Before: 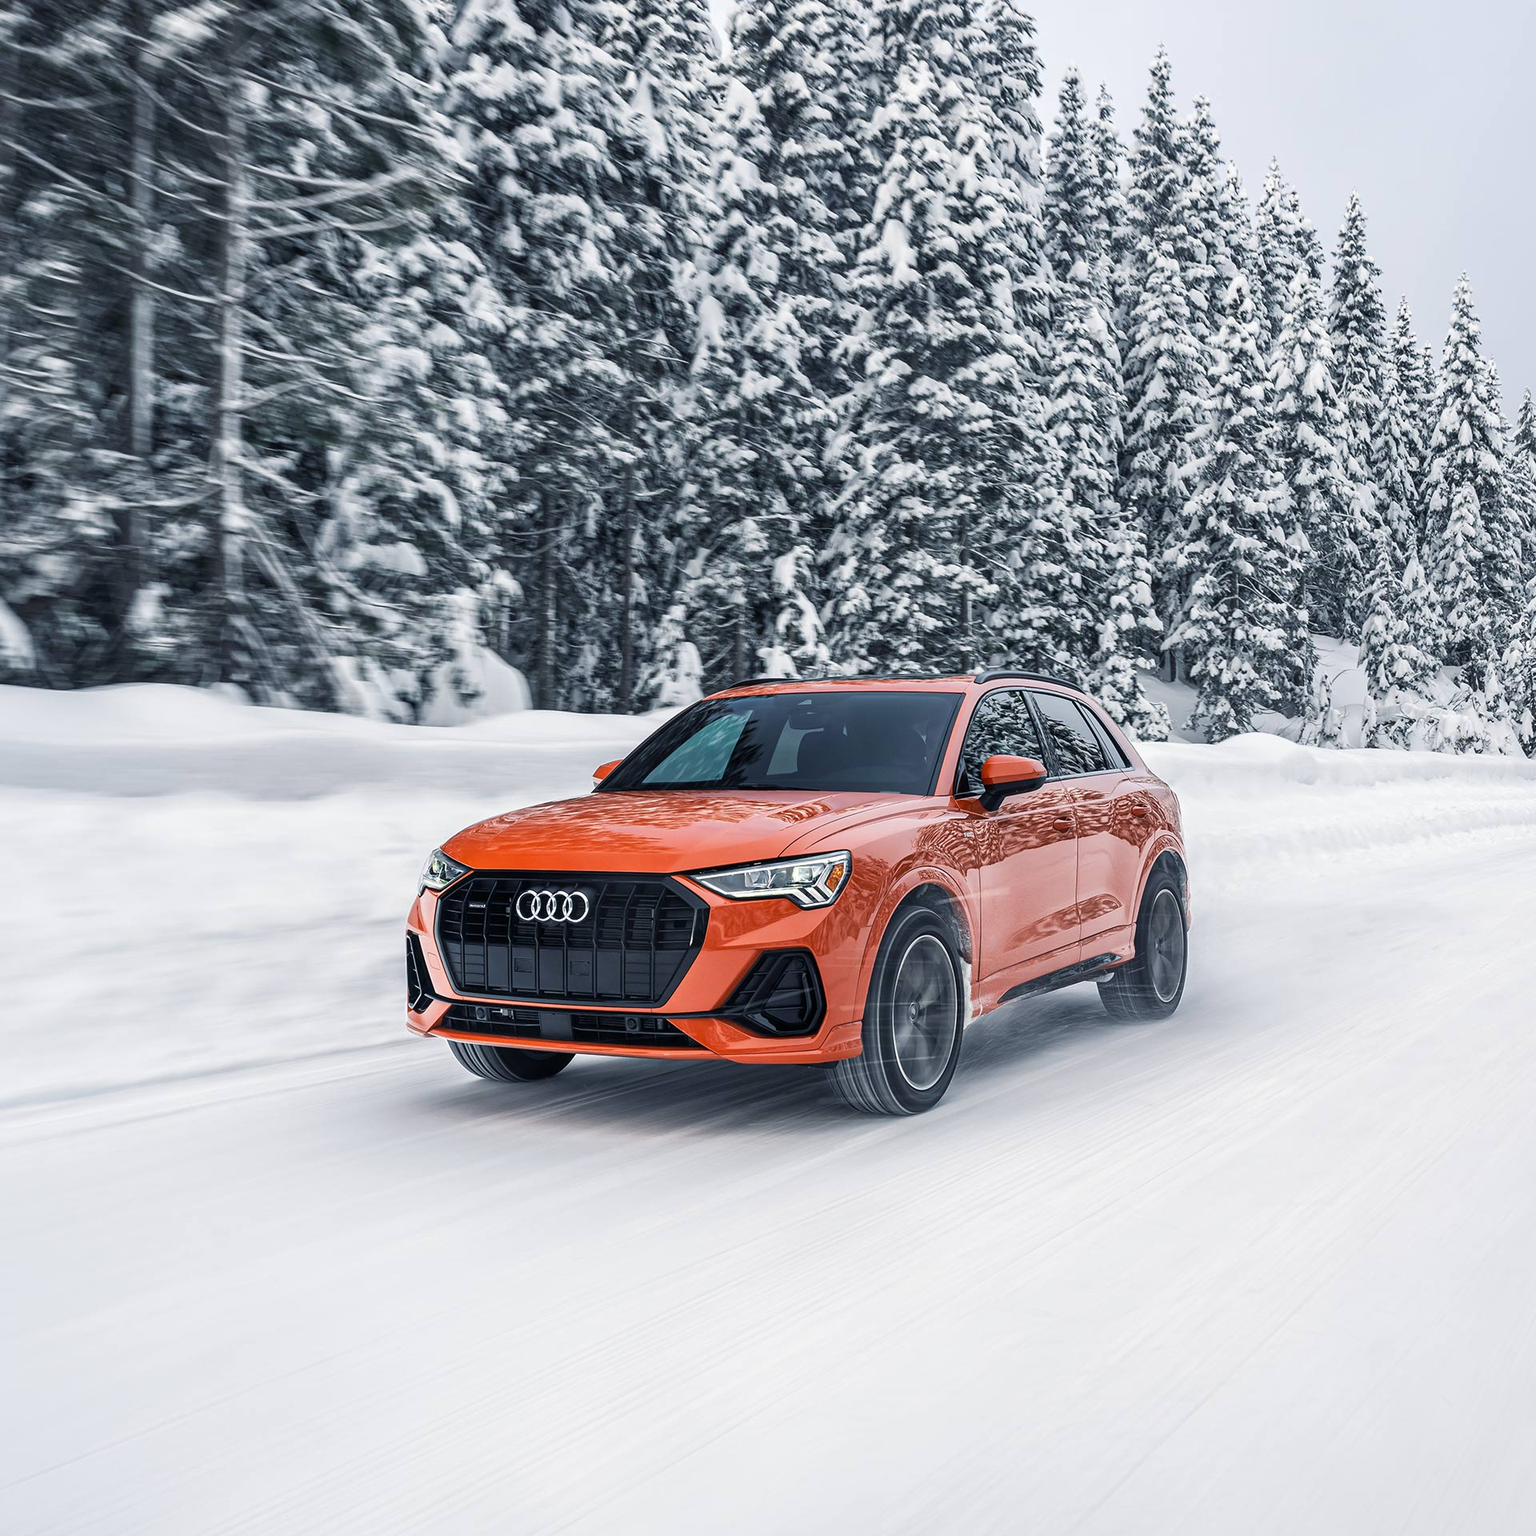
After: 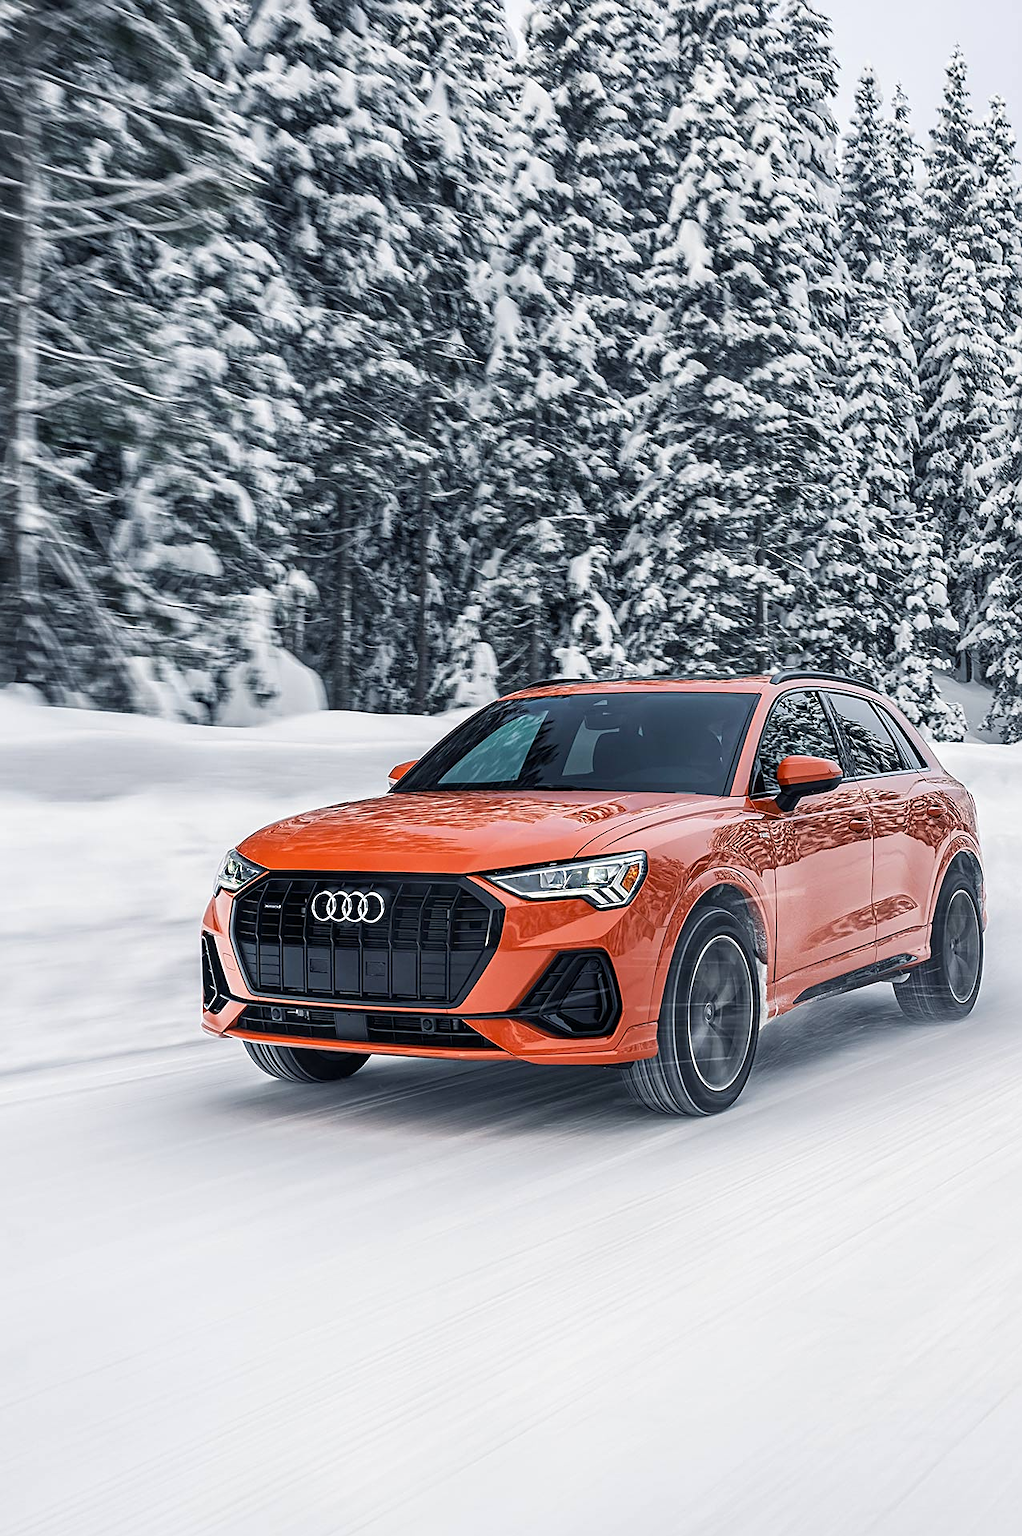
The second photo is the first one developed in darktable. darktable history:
crop and rotate: left 13.348%, right 20.057%
sharpen: amount 0.476
